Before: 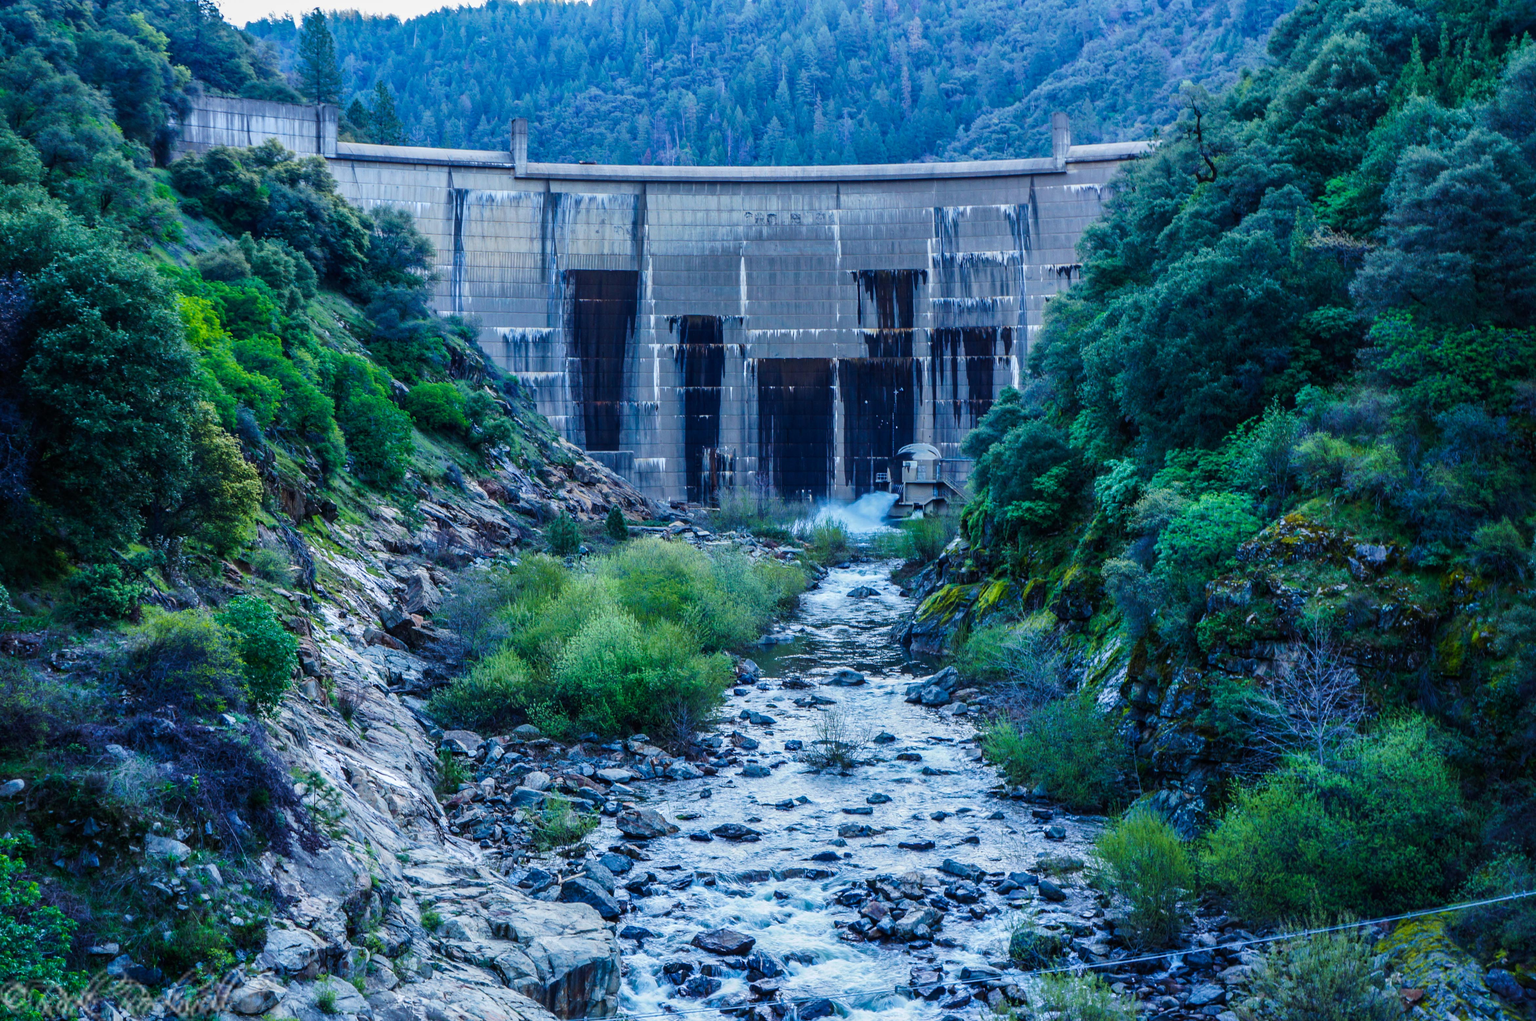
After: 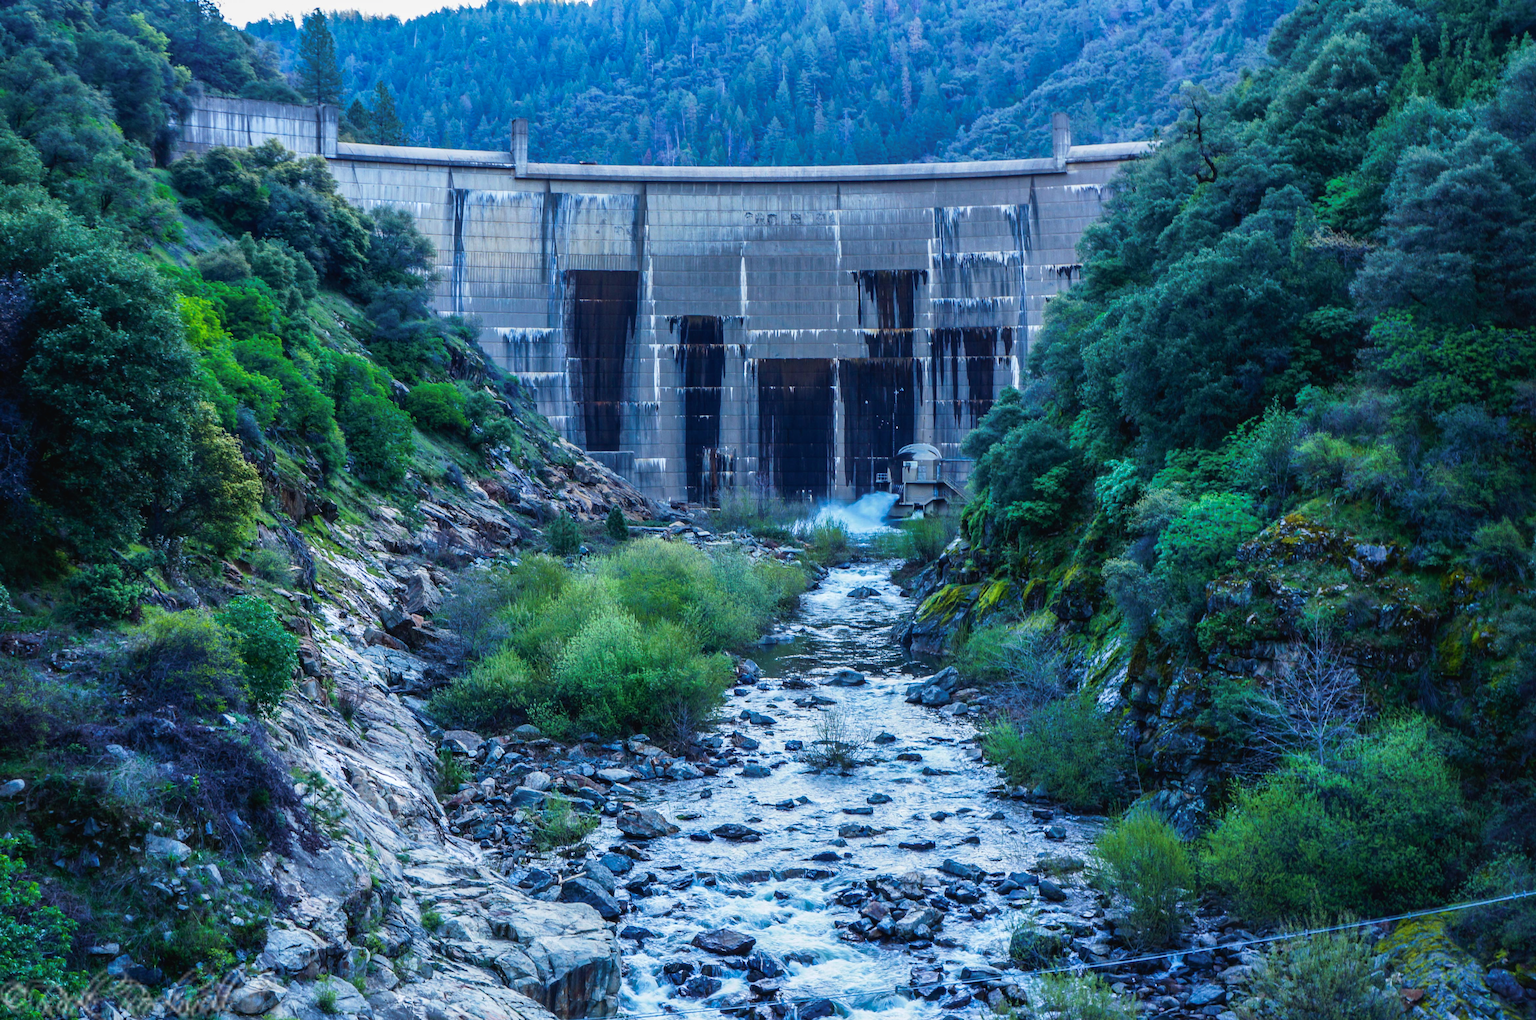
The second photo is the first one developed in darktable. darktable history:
tone curve: curves: ch0 [(0, 0.024) (0.119, 0.146) (0.474, 0.464) (0.718, 0.721) (0.817, 0.839) (1, 0.998)]; ch1 [(0, 0) (0.377, 0.416) (0.439, 0.451) (0.477, 0.477) (0.501, 0.503) (0.538, 0.544) (0.58, 0.602) (0.664, 0.676) (0.783, 0.804) (1, 1)]; ch2 [(0, 0) (0.38, 0.405) (0.463, 0.456) (0.498, 0.497) (0.524, 0.535) (0.578, 0.576) (0.648, 0.665) (1, 1)], preserve colors none
tone equalizer: on, module defaults
exposure: black level correction 0.002, compensate highlight preservation false
